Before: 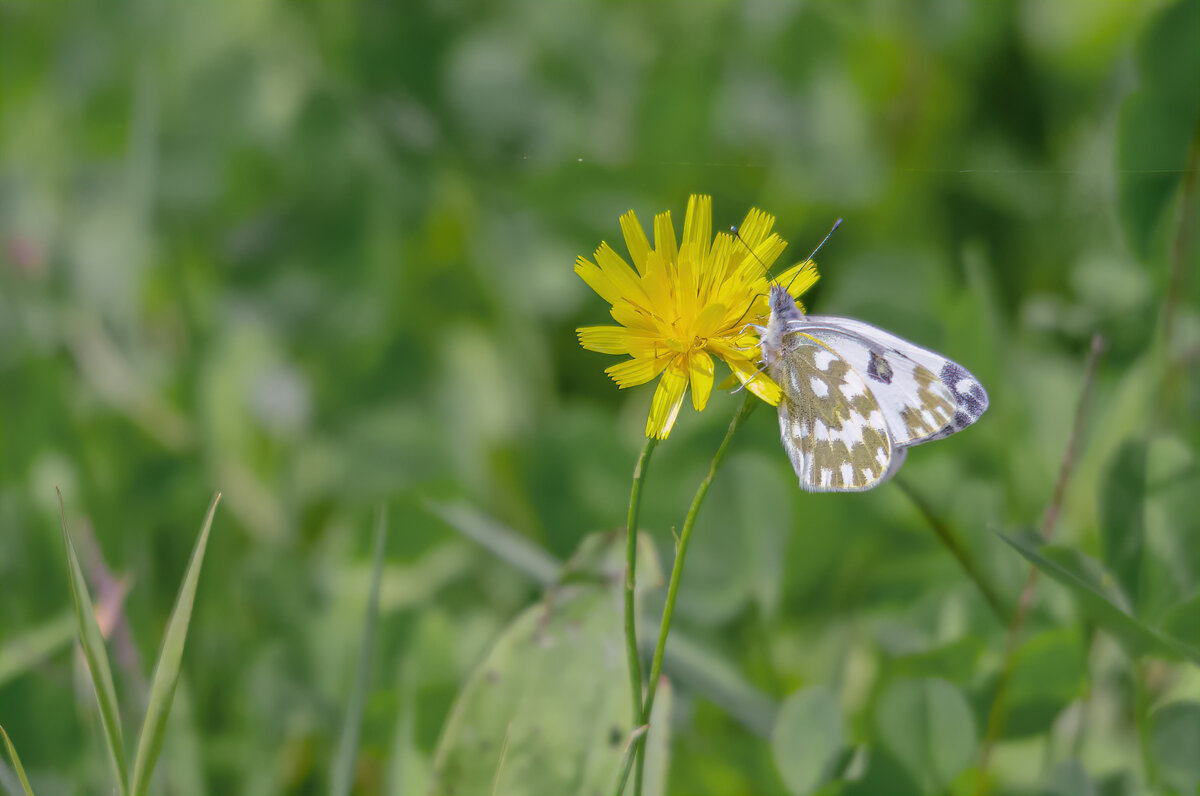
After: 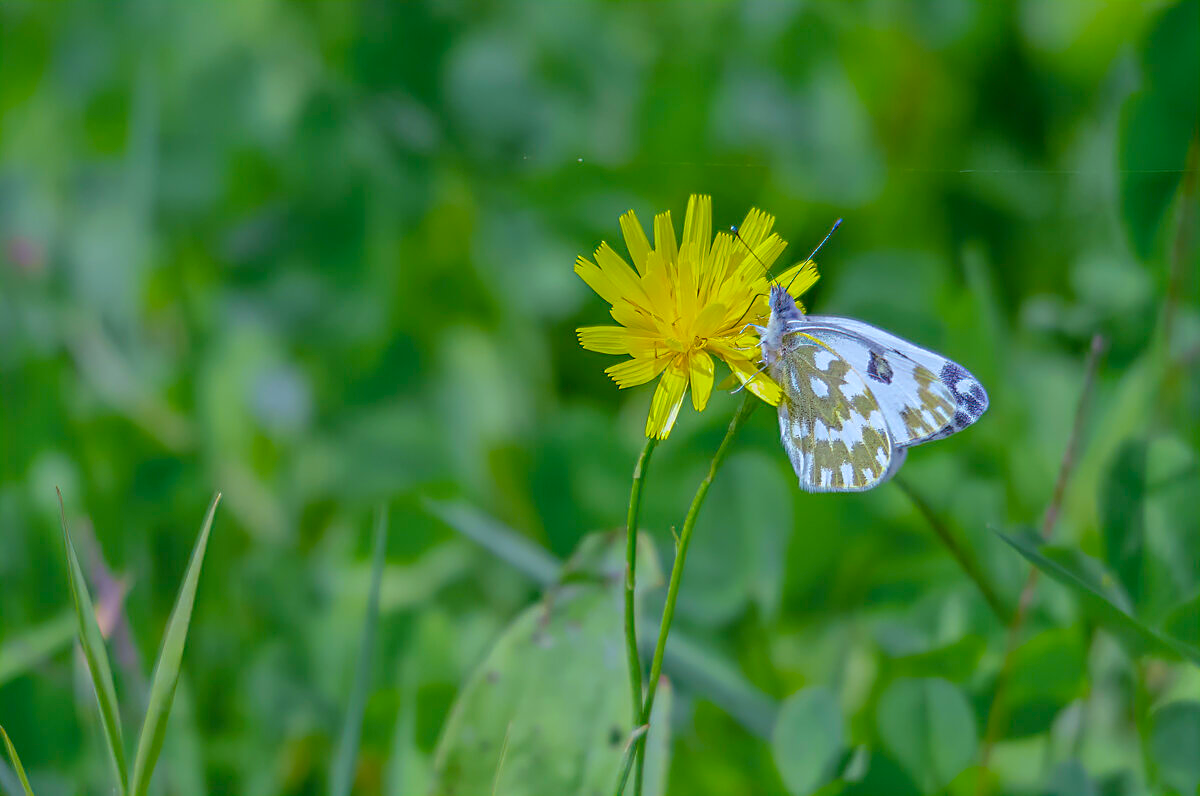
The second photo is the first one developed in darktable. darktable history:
color calibration: illuminant Planckian (black body), x 0.376, y 0.374, temperature 4117.14 K
exposure: black level correction 0.001, exposure -0.199 EV, compensate highlight preservation false
sharpen: on, module defaults
velvia: strength 32.48%, mid-tones bias 0.203
tone curve: color space Lab, independent channels, preserve colors none
